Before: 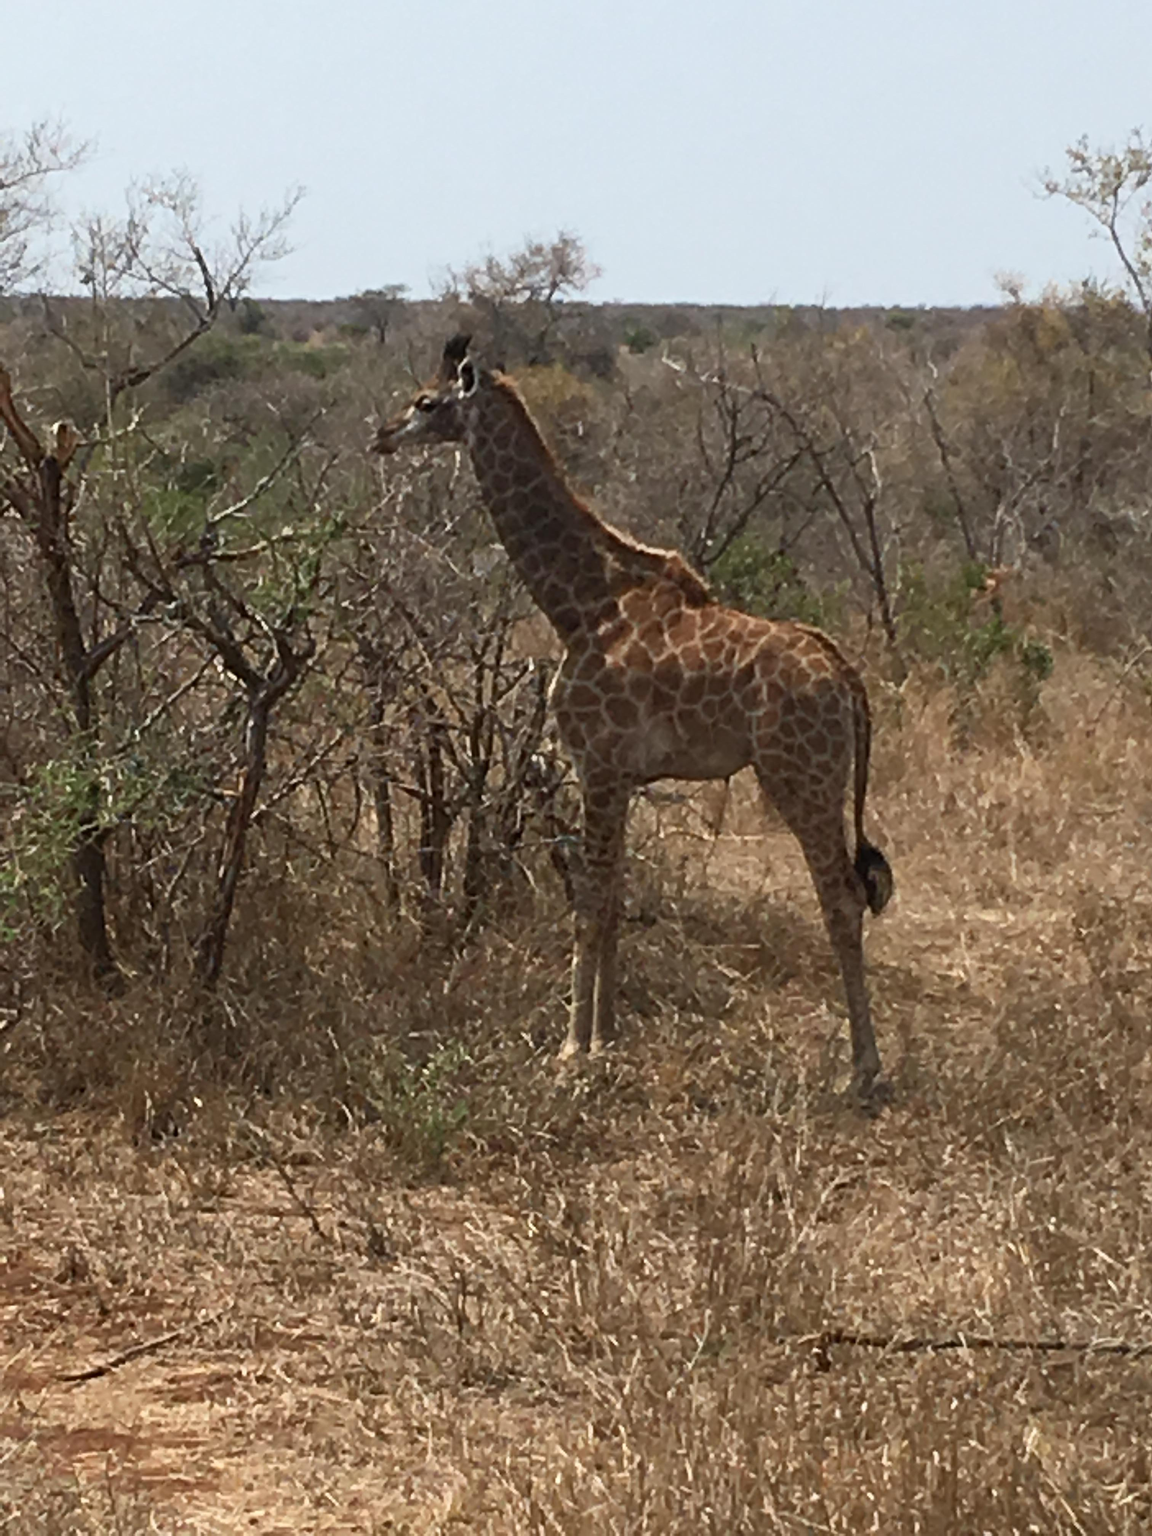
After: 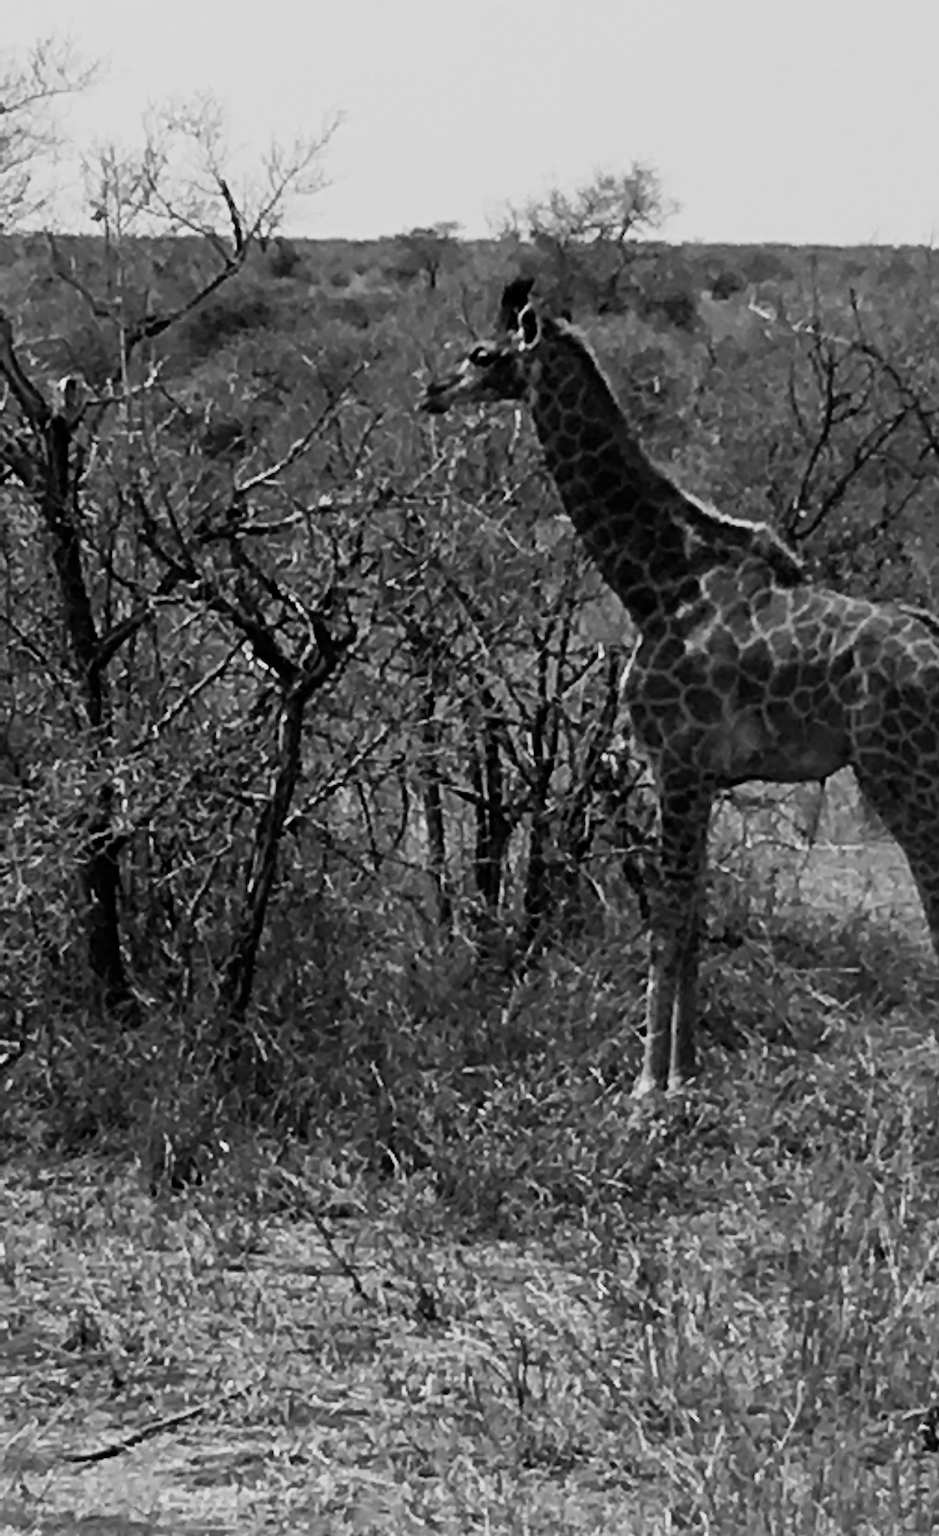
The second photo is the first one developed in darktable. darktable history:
color zones: curves: ch1 [(0, -0.394) (0.143, -0.394) (0.286, -0.394) (0.429, -0.392) (0.571, -0.391) (0.714, -0.391) (0.857, -0.391) (1, -0.394)]
crop: top 5.787%, right 27.882%, bottom 5.795%
filmic rgb: black relative exposure -5.14 EV, white relative exposure 3.56 EV, hardness 3.18, contrast 1.202, highlights saturation mix -49.63%, color science v6 (2022), iterations of high-quality reconstruction 0
